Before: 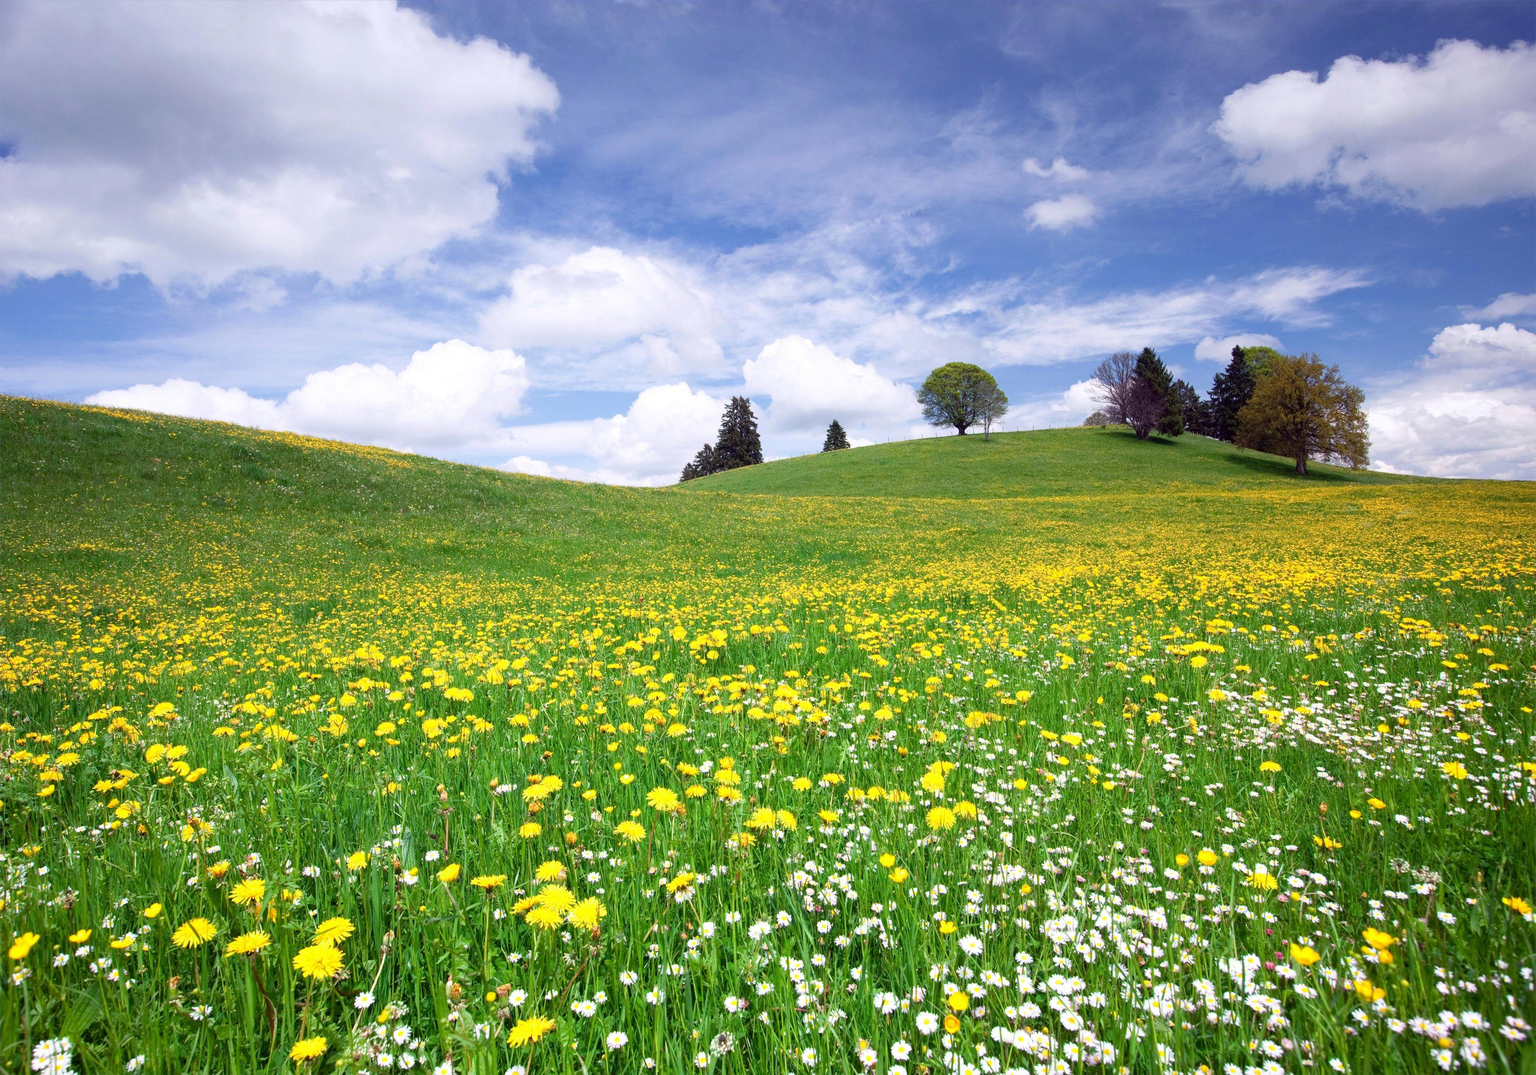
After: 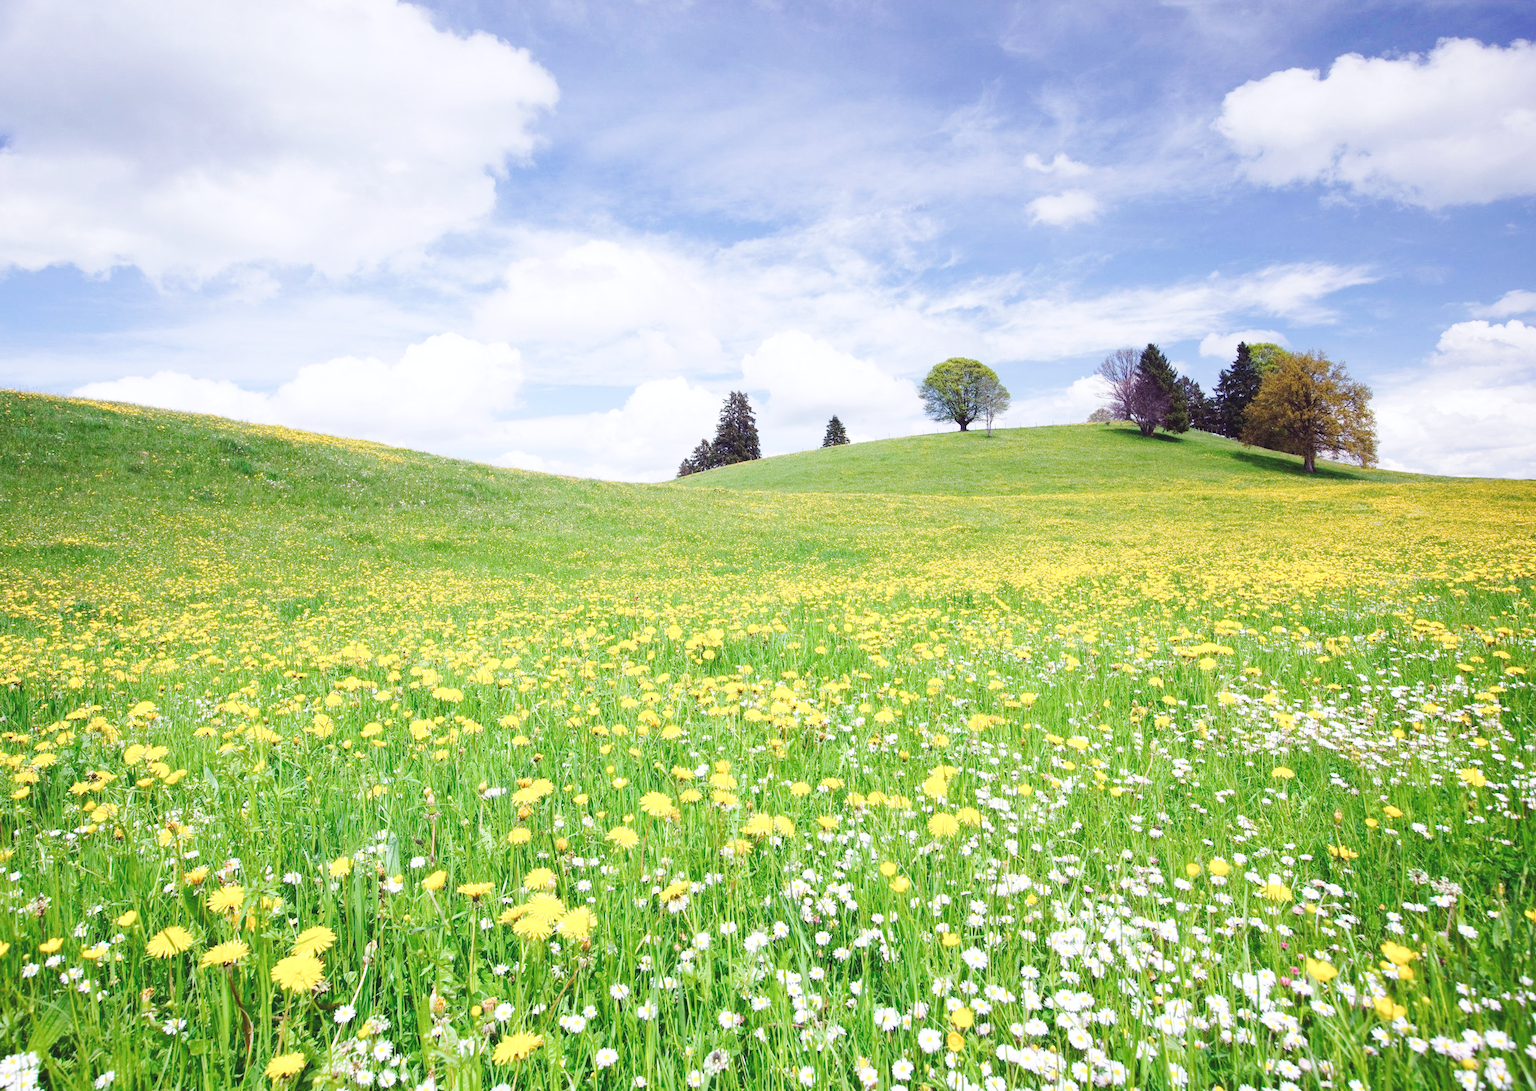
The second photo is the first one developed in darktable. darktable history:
base curve: curves: ch0 [(0, 0.007) (0.028, 0.063) (0.121, 0.311) (0.46, 0.743) (0.859, 0.957) (1, 1)], preserve colors none
contrast brightness saturation: saturation -0.05
rotate and perspective: rotation 0.226°, lens shift (vertical) -0.042, crop left 0.023, crop right 0.982, crop top 0.006, crop bottom 0.994
white balance: red 0.983, blue 1.036
